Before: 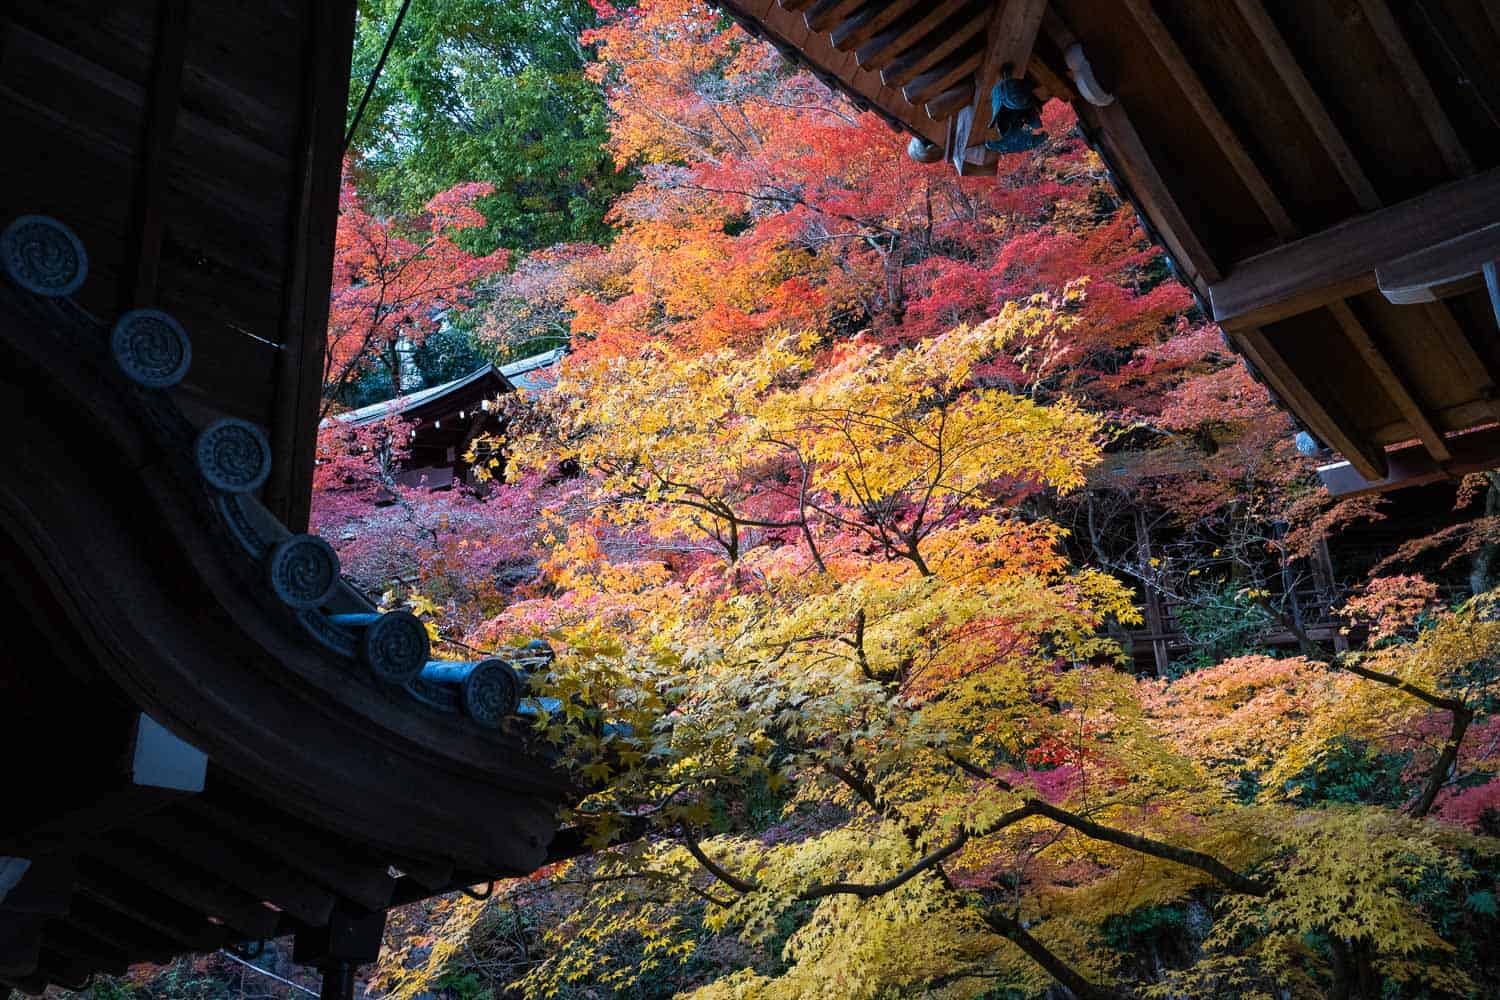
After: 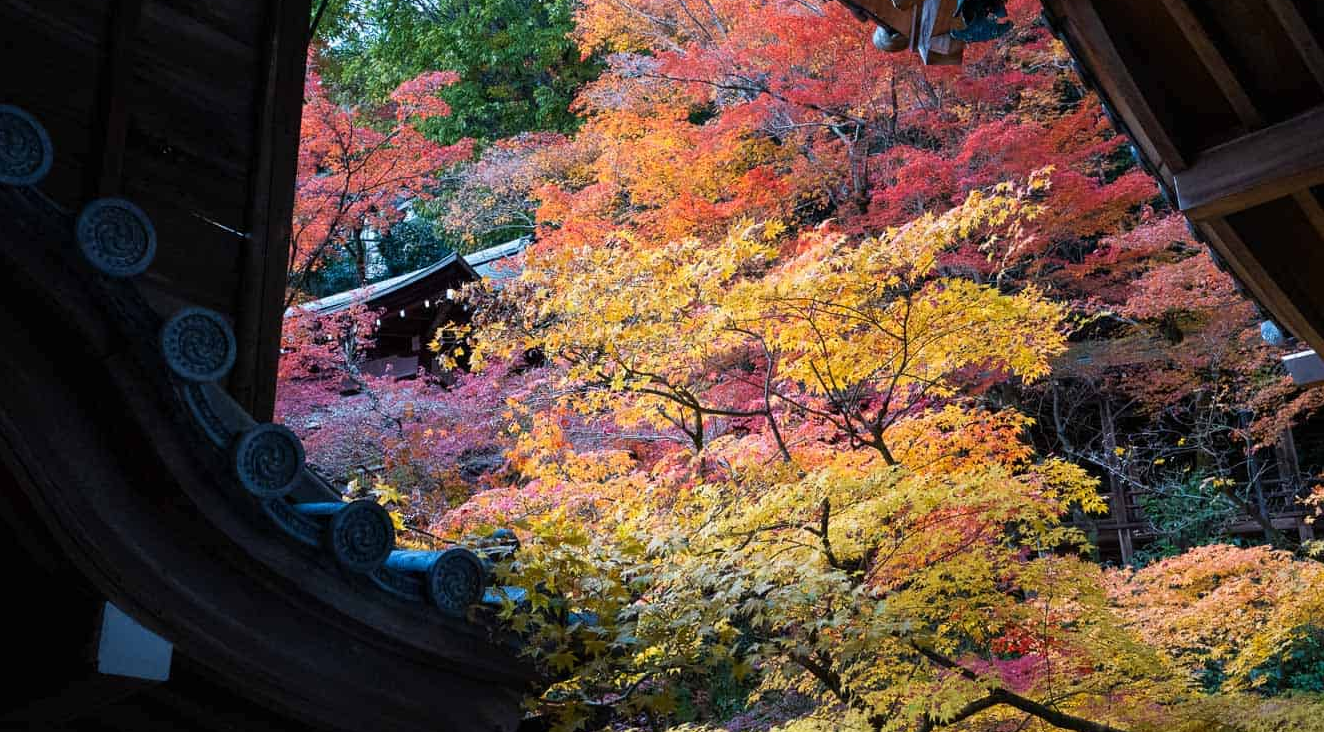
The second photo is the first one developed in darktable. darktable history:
crop and rotate: left 2.397%, top 11.143%, right 9.333%, bottom 15.618%
